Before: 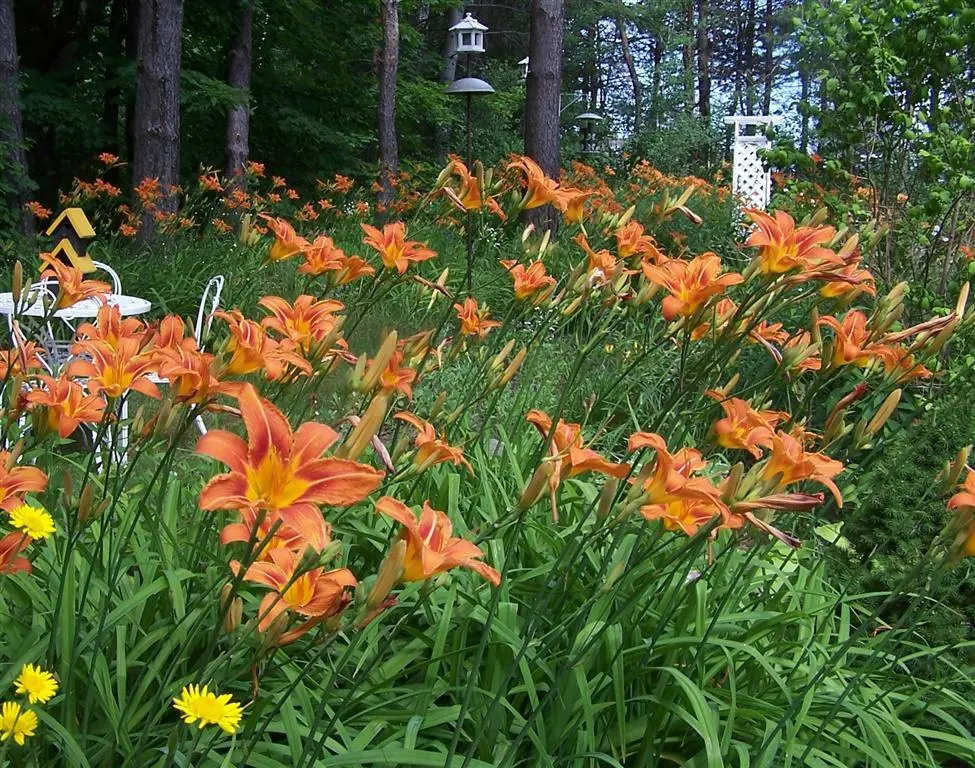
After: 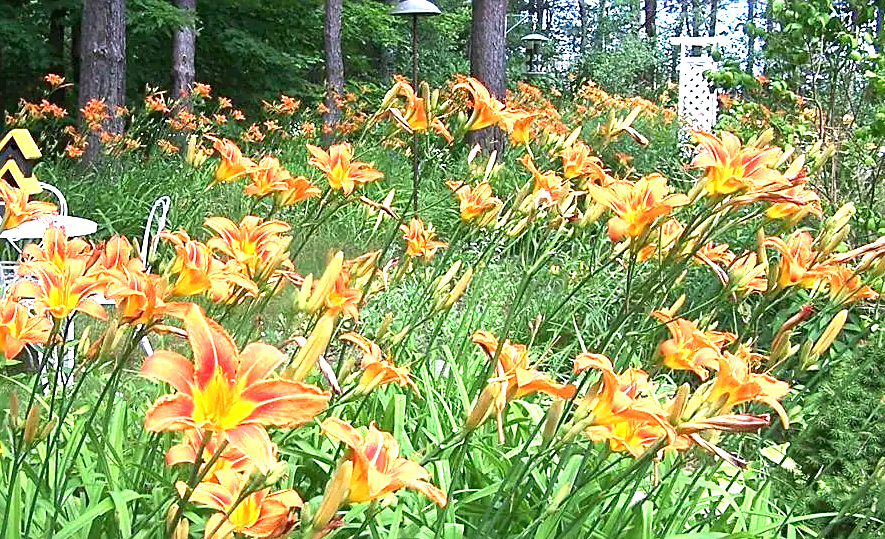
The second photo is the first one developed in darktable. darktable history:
crop: left 5.596%, top 10.314%, right 3.534%, bottom 19.395%
sharpen: on, module defaults
exposure: black level correction 0, exposure 1.7 EV, compensate exposure bias true, compensate highlight preservation false
